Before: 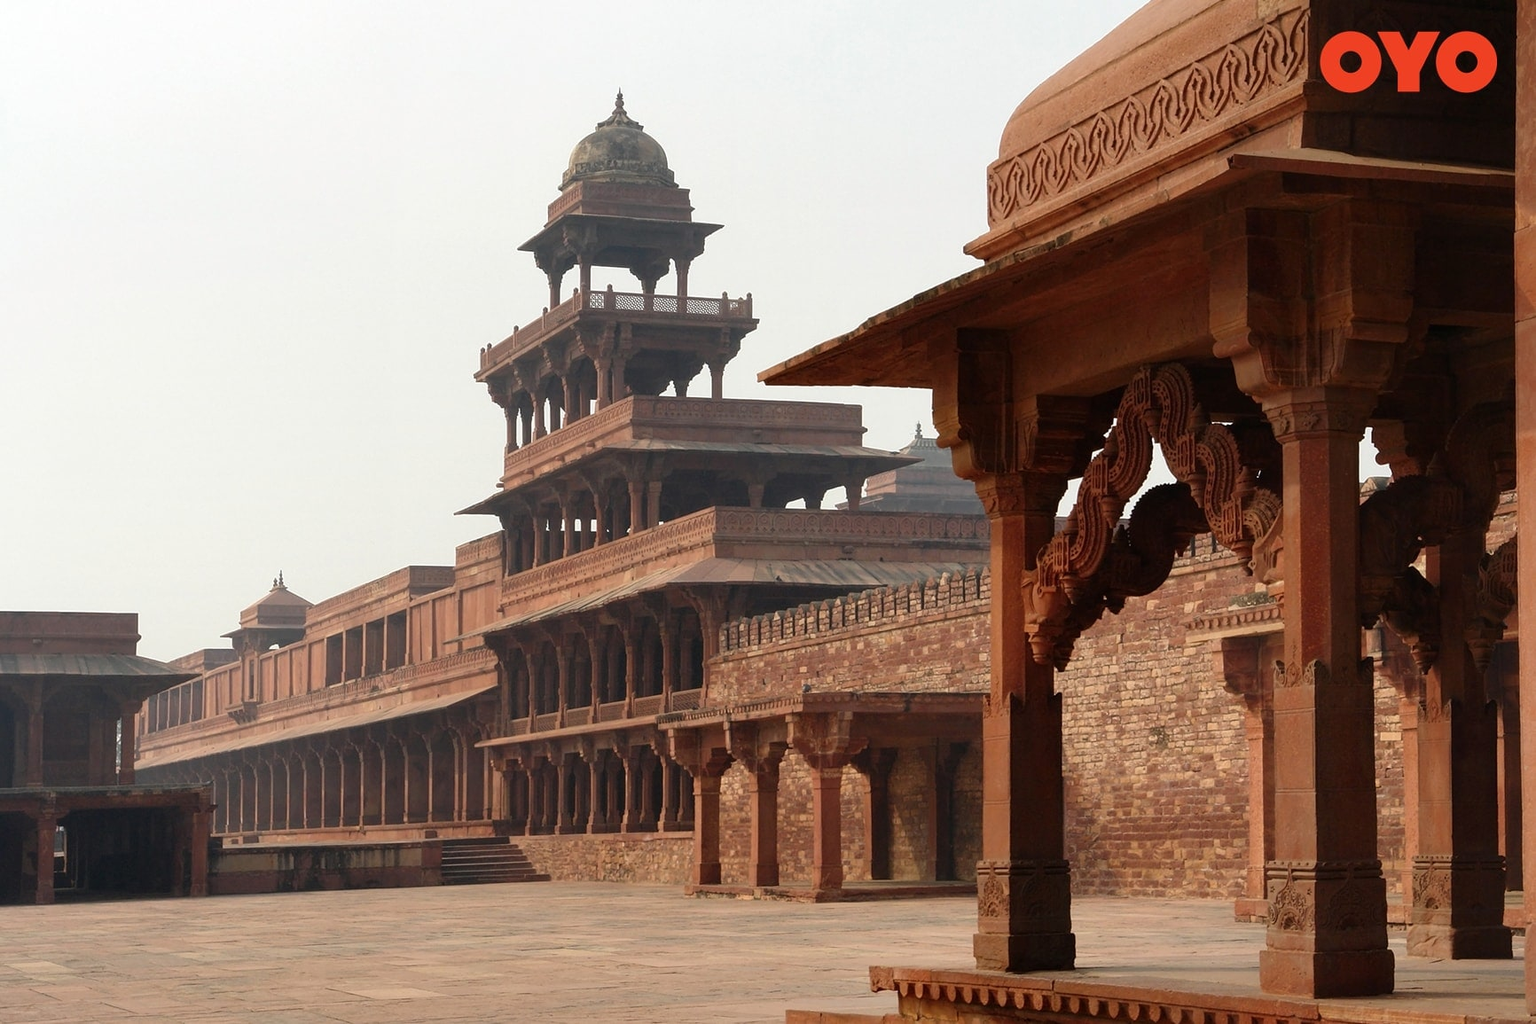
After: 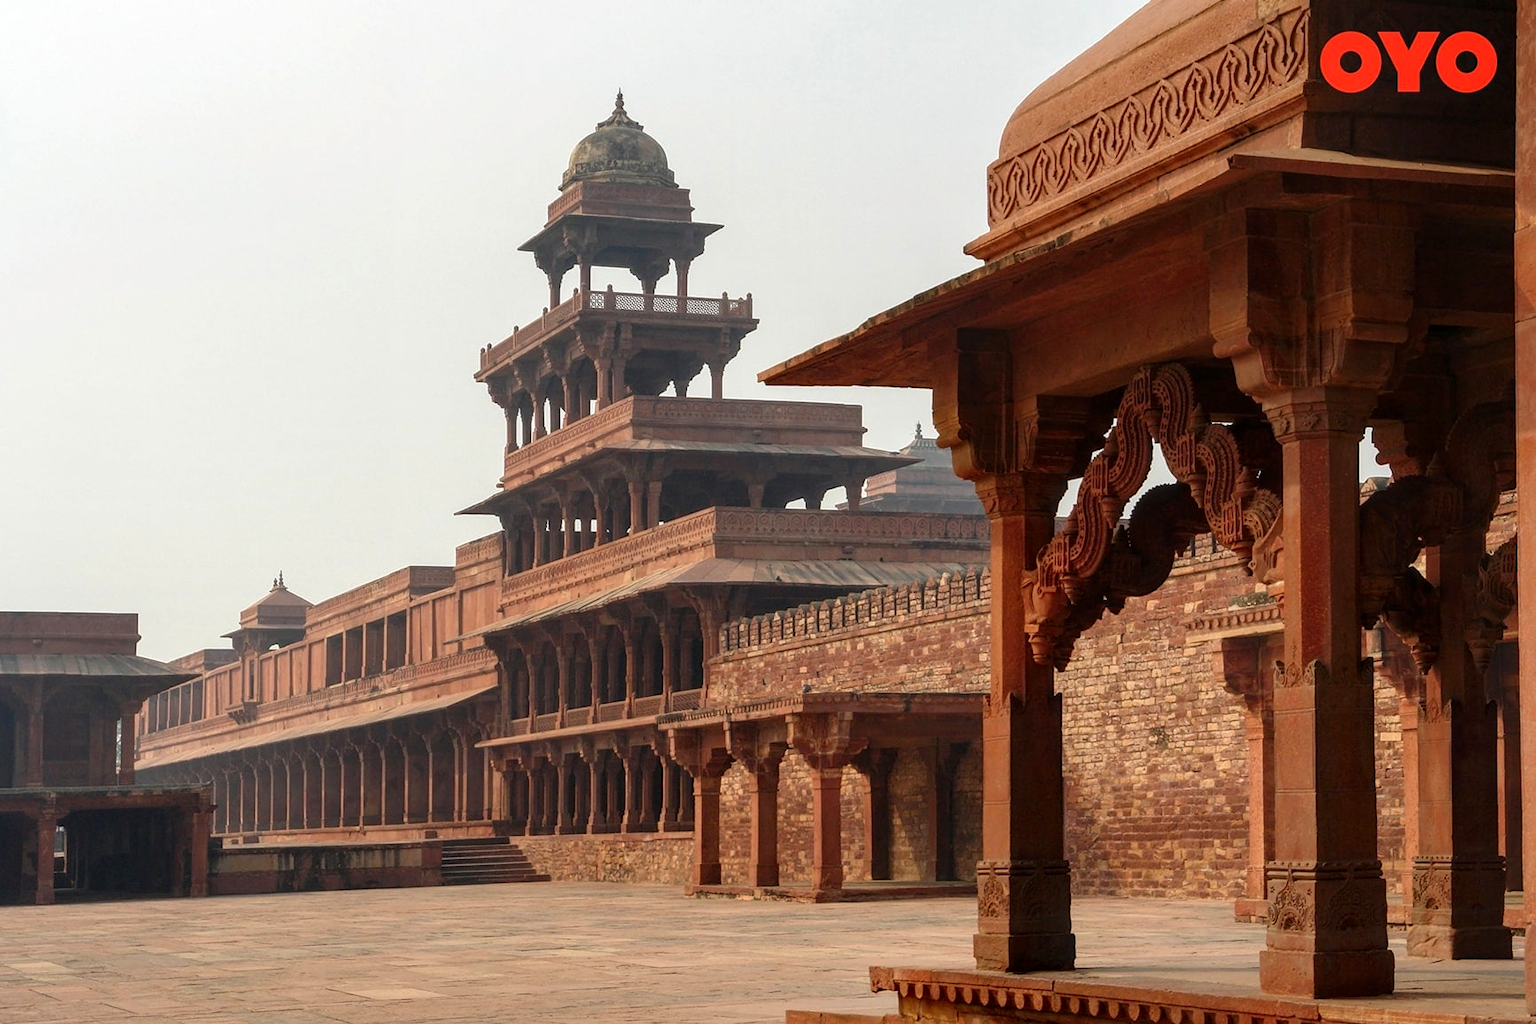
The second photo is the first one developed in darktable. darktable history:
contrast brightness saturation: contrast 0.04, saturation 0.16
local contrast: on, module defaults
